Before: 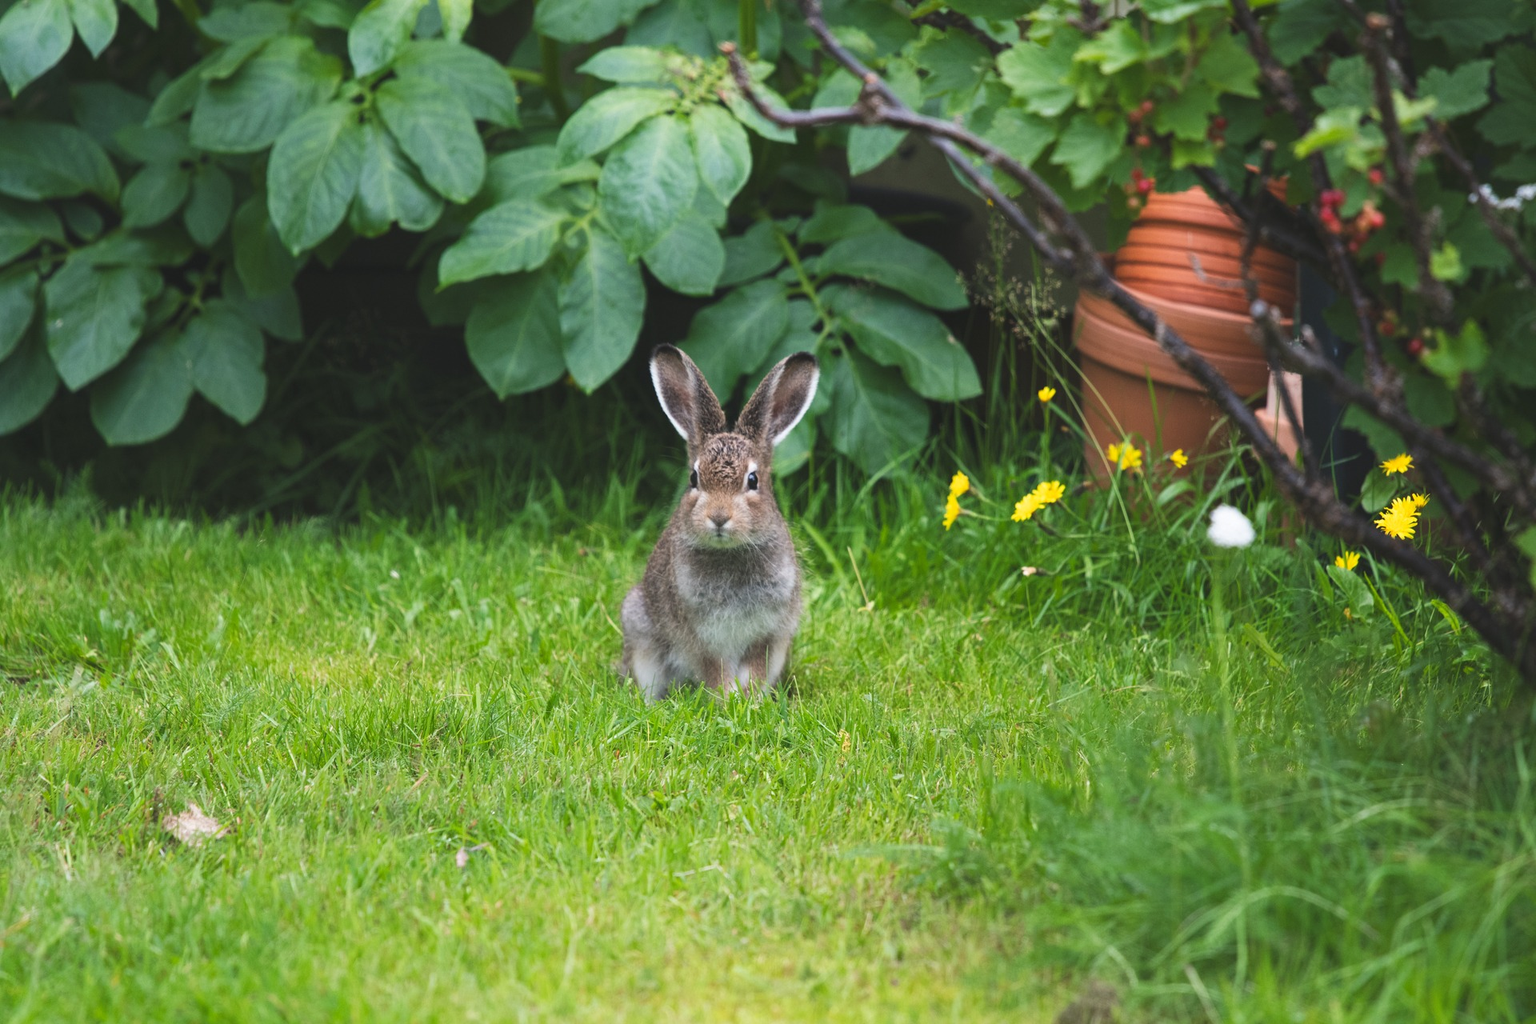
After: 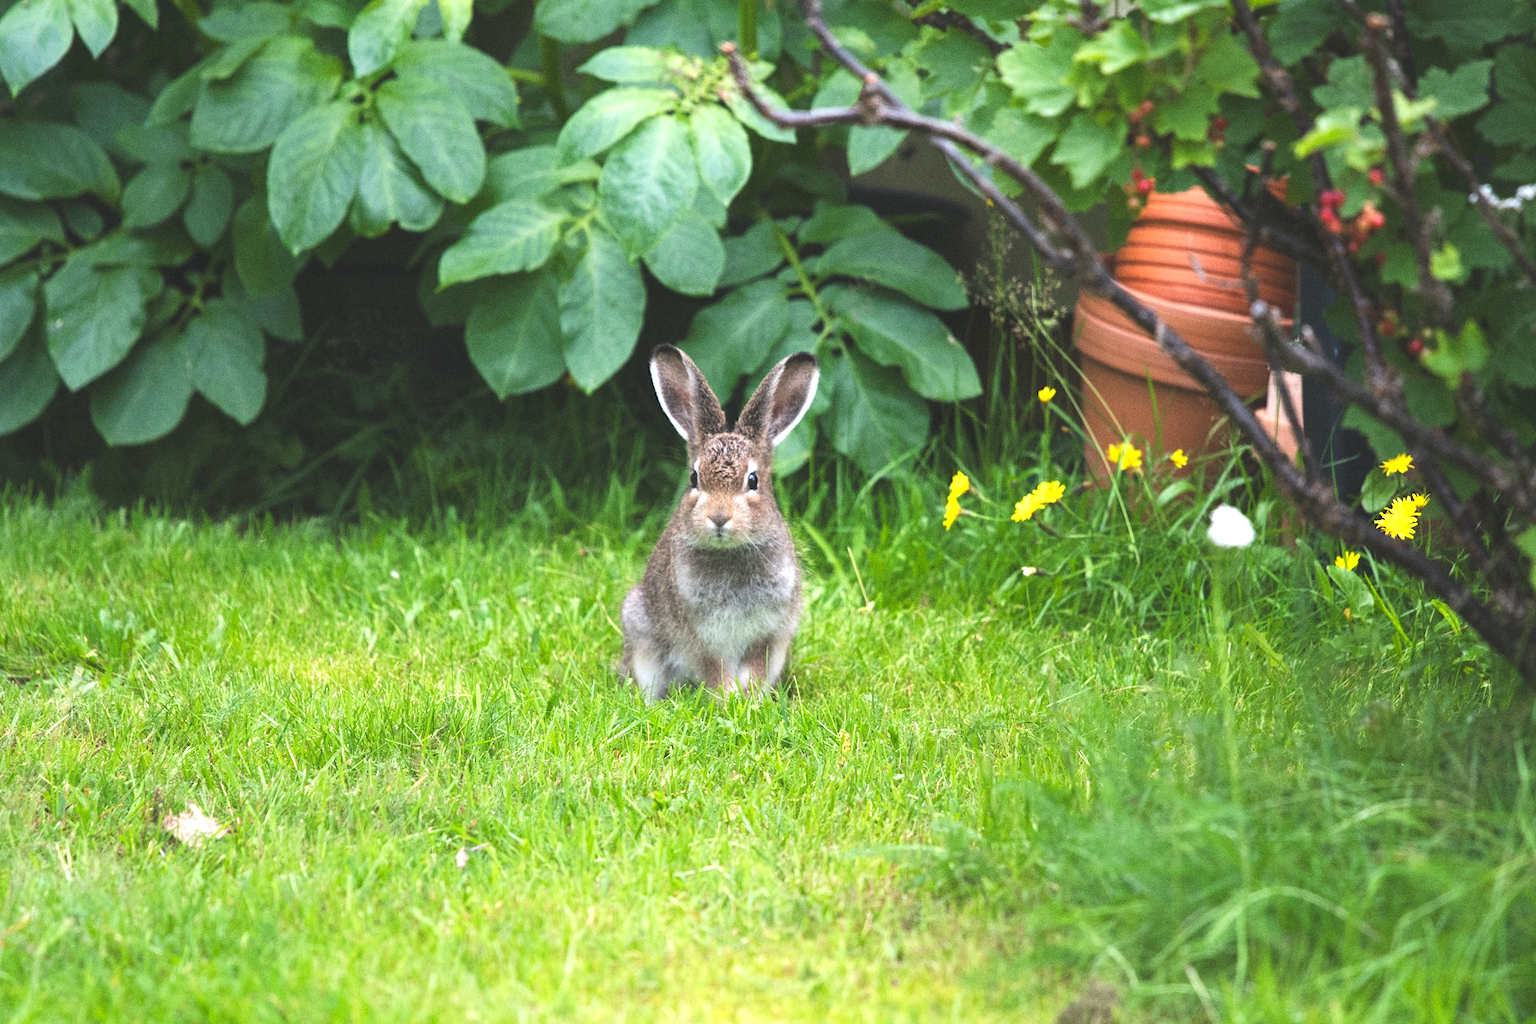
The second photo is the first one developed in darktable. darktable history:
grain: coarseness 0.09 ISO
exposure: exposure 0.669 EV, compensate highlight preservation false
